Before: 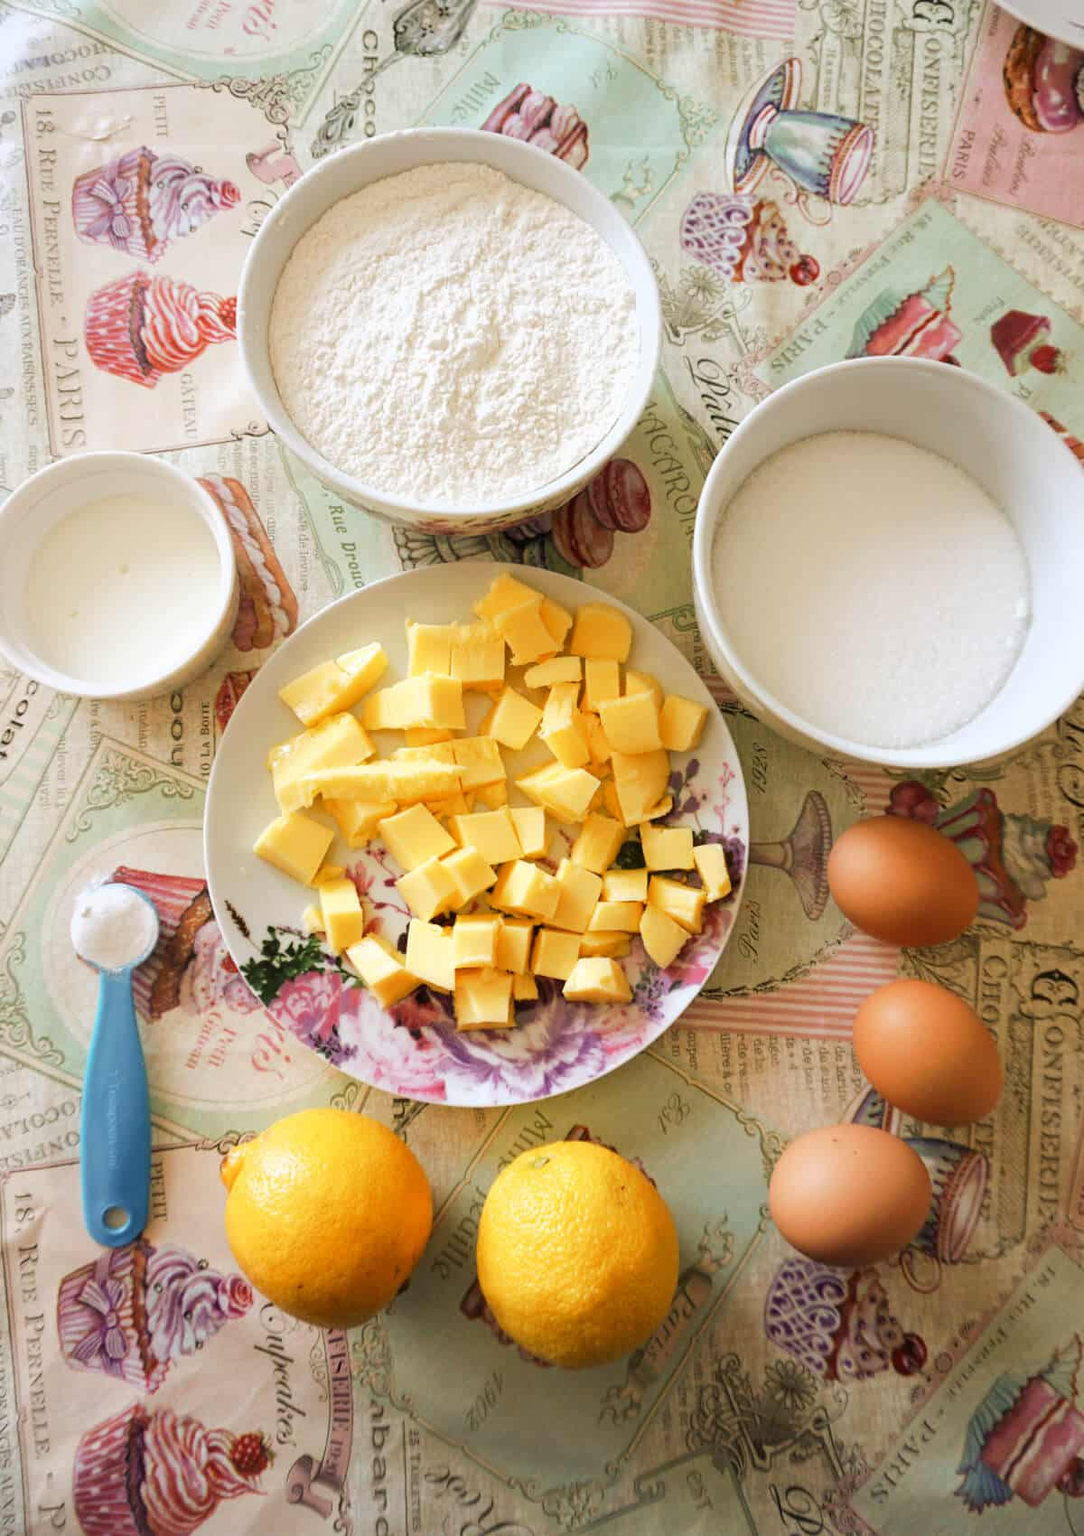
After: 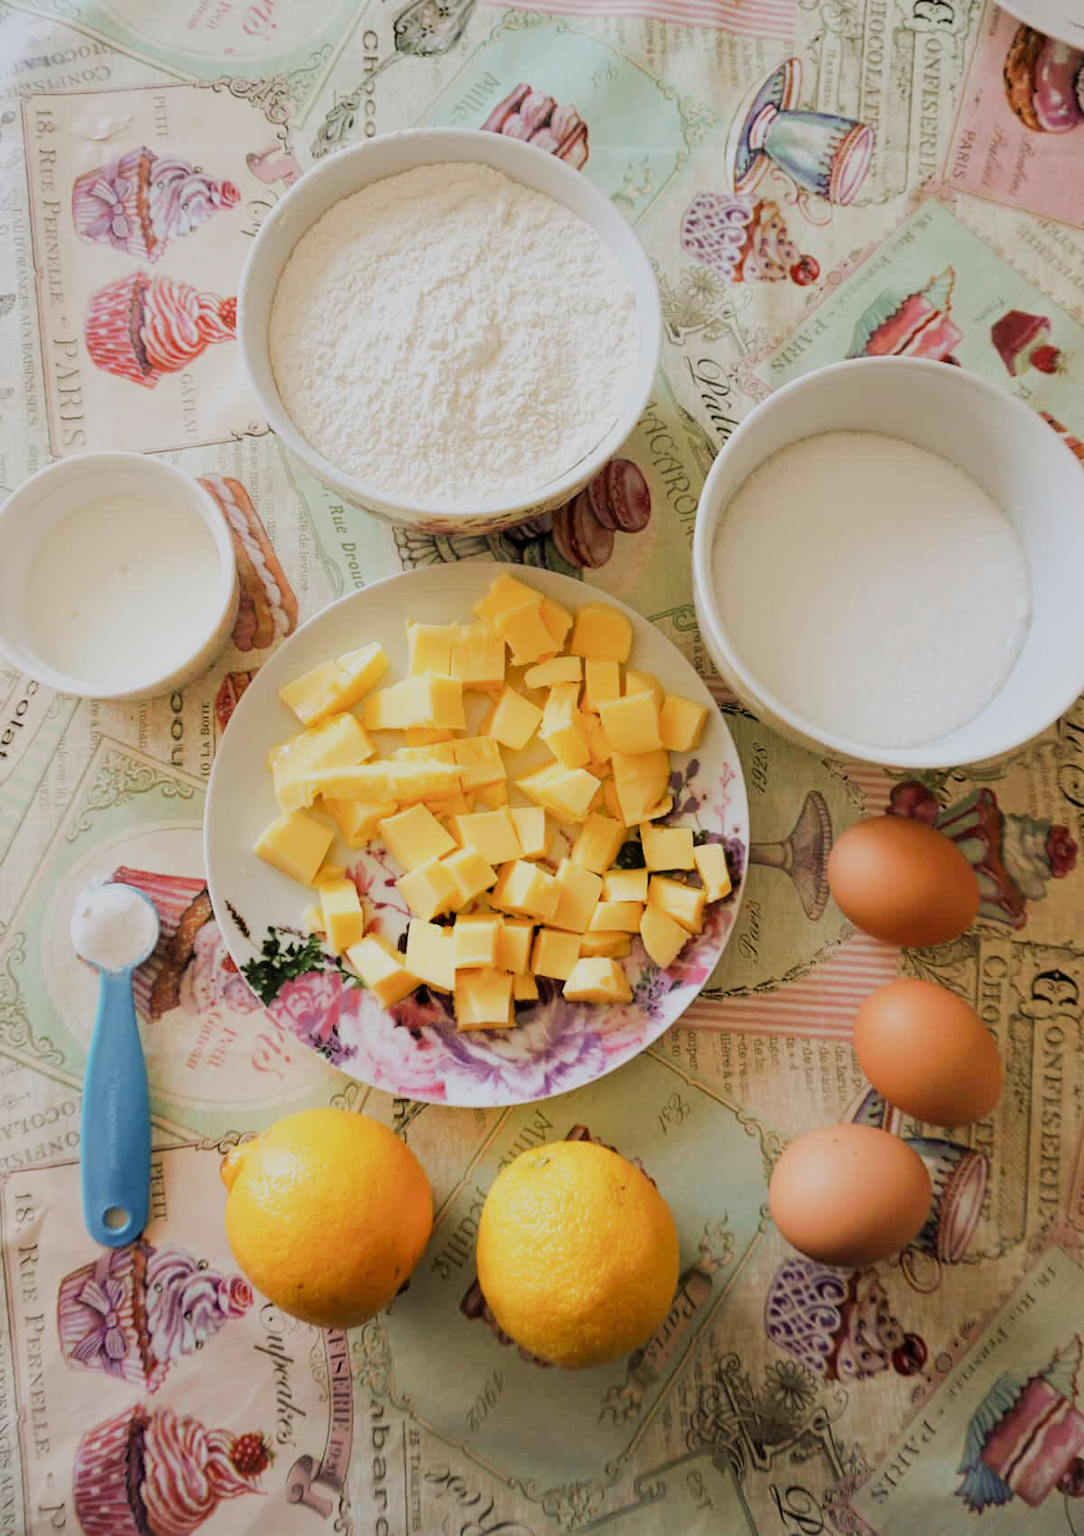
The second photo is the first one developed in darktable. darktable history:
filmic rgb: black relative exposure -7.65 EV, white relative exposure 4.56 EV, hardness 3.61
shadows and highlights: shadows 3.93, highlights -17.15, soften with gaussian
